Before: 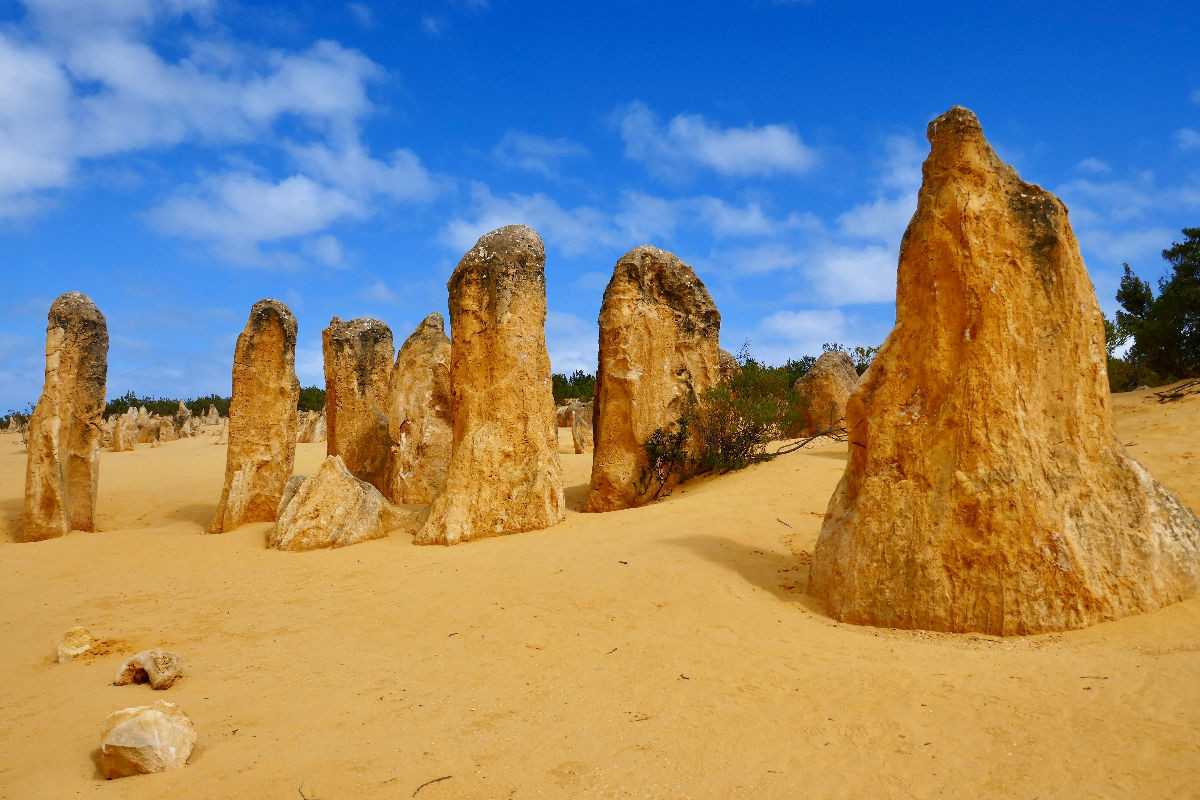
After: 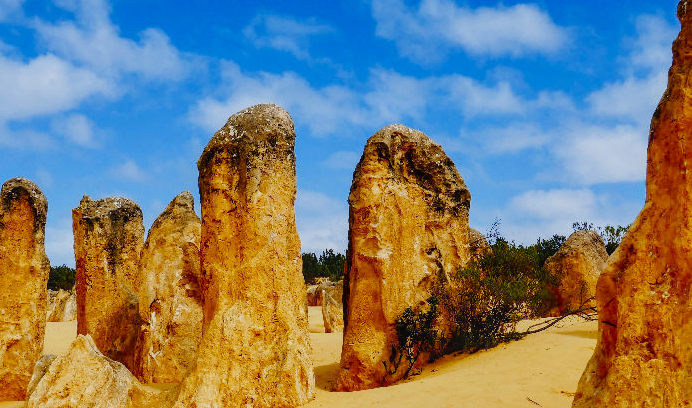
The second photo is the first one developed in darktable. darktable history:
local contrast: detail 109%
crop: left 20.887%, top 15.175%, right 21.415%, bottom 33.713%
filmic rgb: black relative exposure -7.49 EV, white relative exposure 4.99 EV, hardness 3.33, contrast 1.3, add noise in highlights 0, preserve chrominance no, color science v3 (2019), use custom middle-gray values true, contrast in highlights soft
